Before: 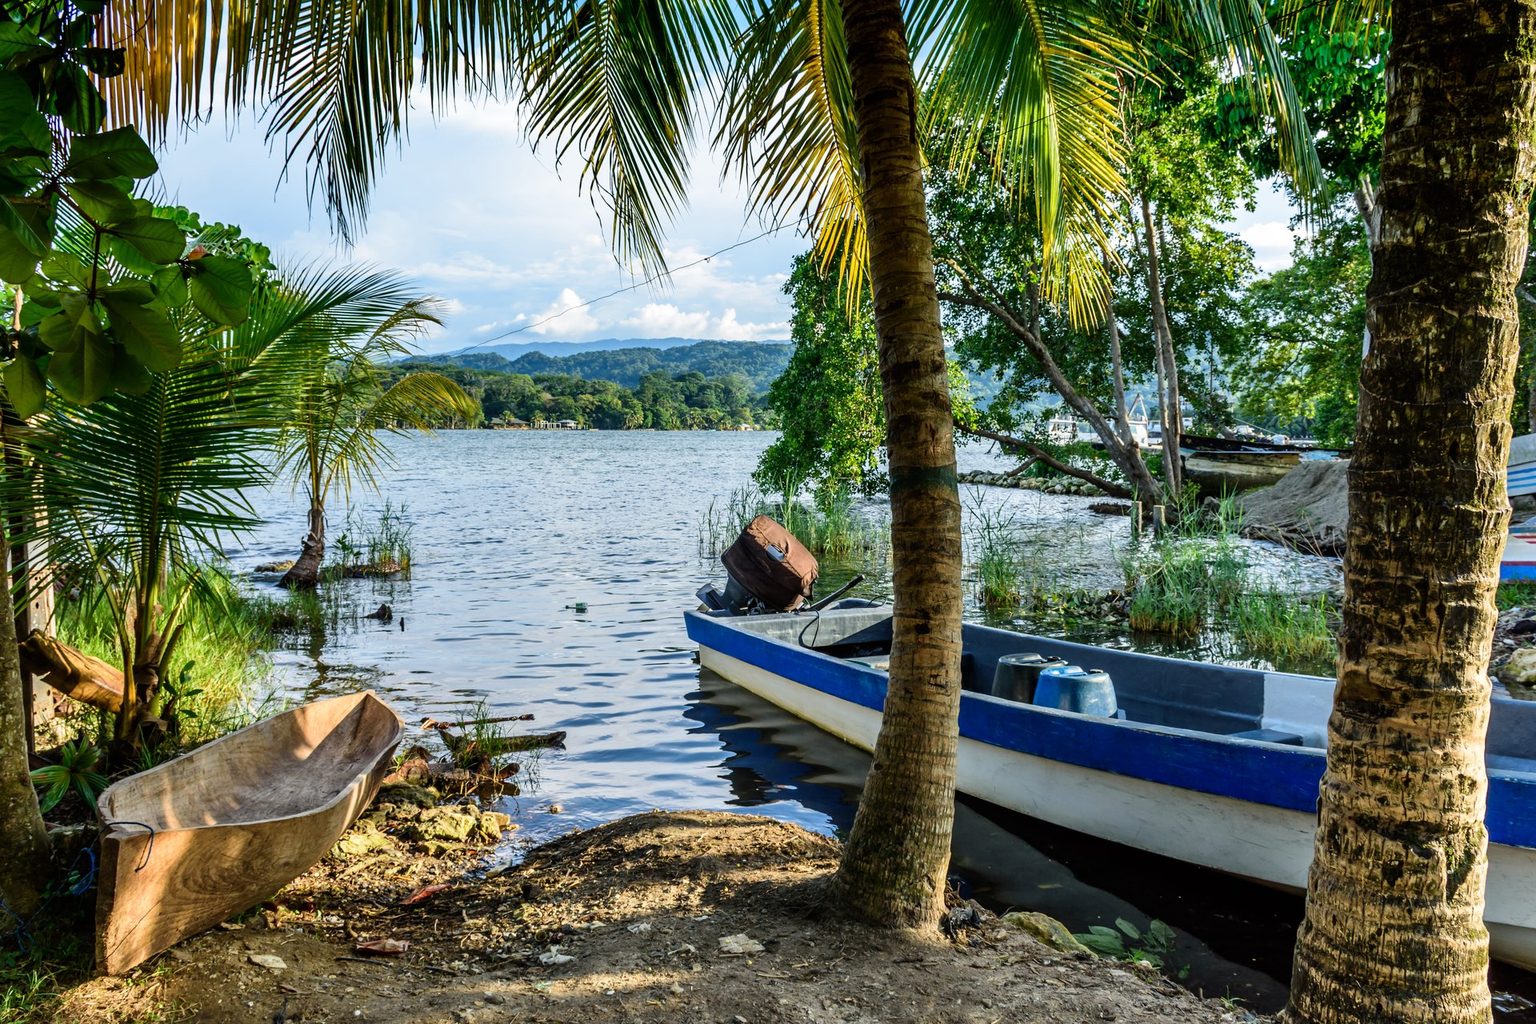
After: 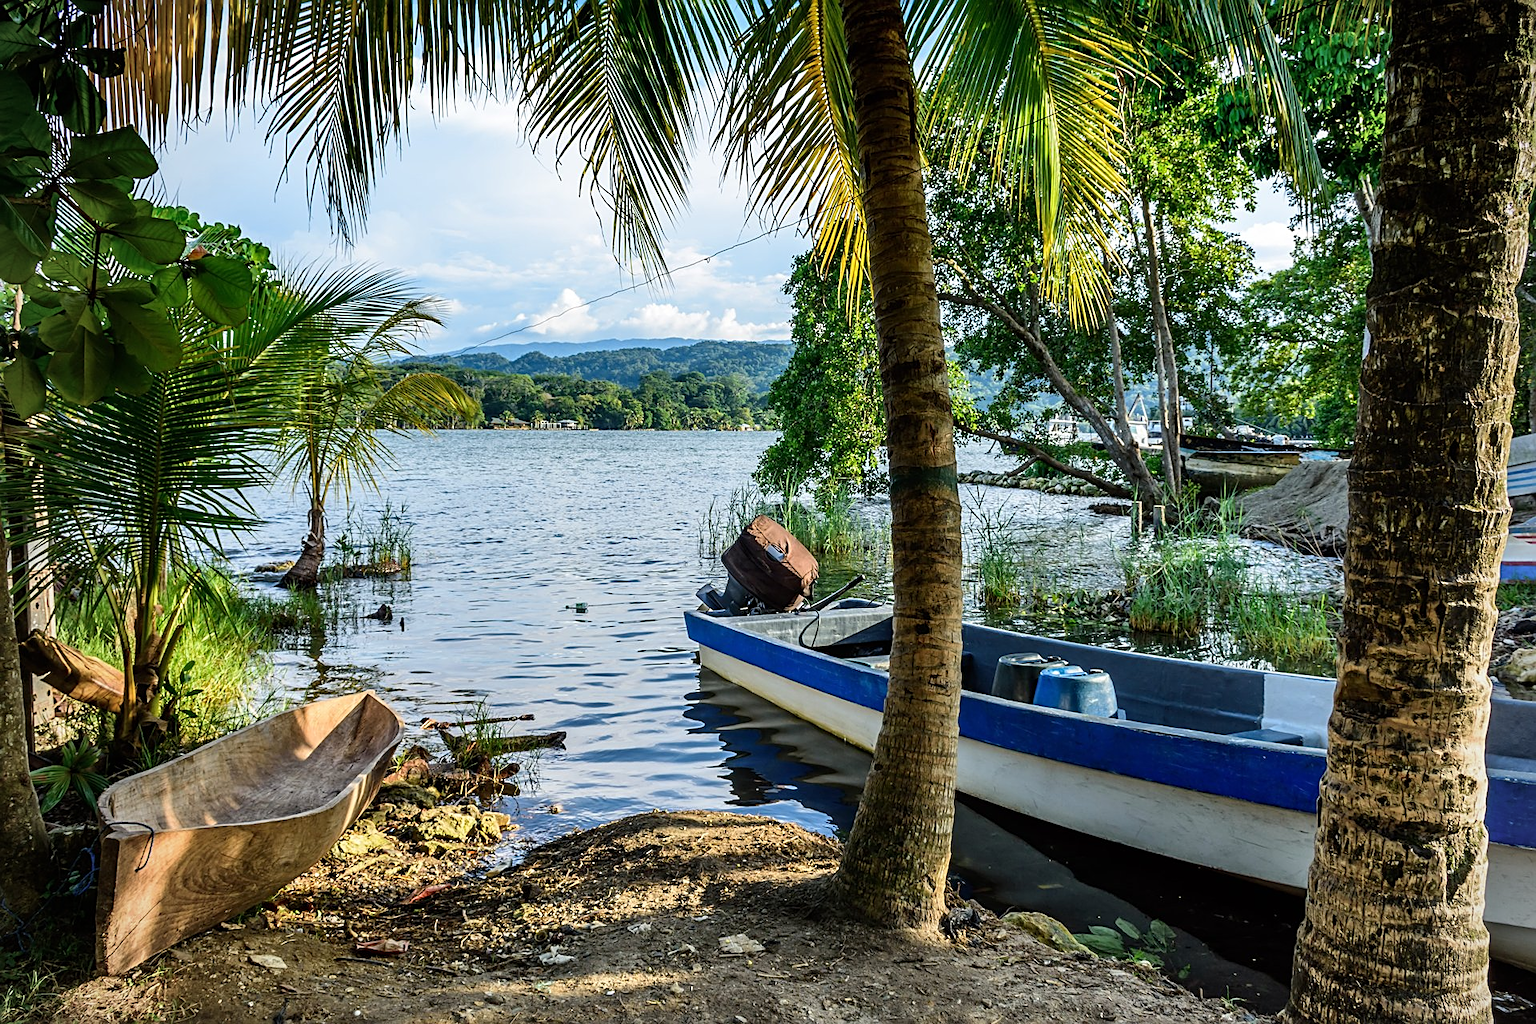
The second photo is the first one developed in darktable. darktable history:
vignetting: fall-off radius 60.92%
sharpen: on, module defaults
